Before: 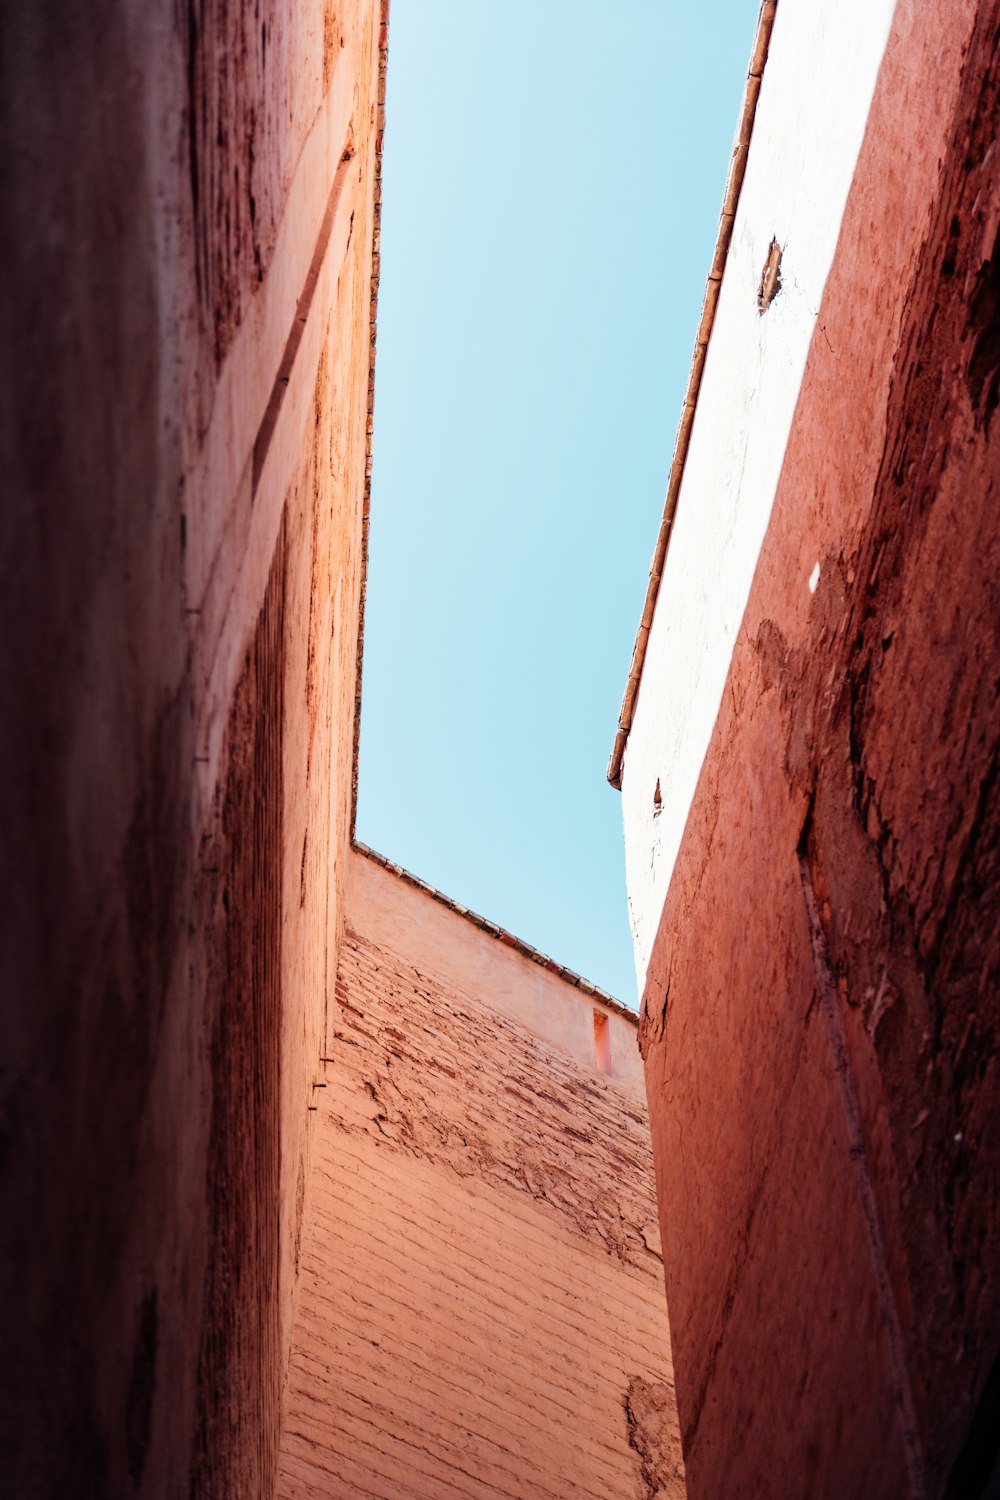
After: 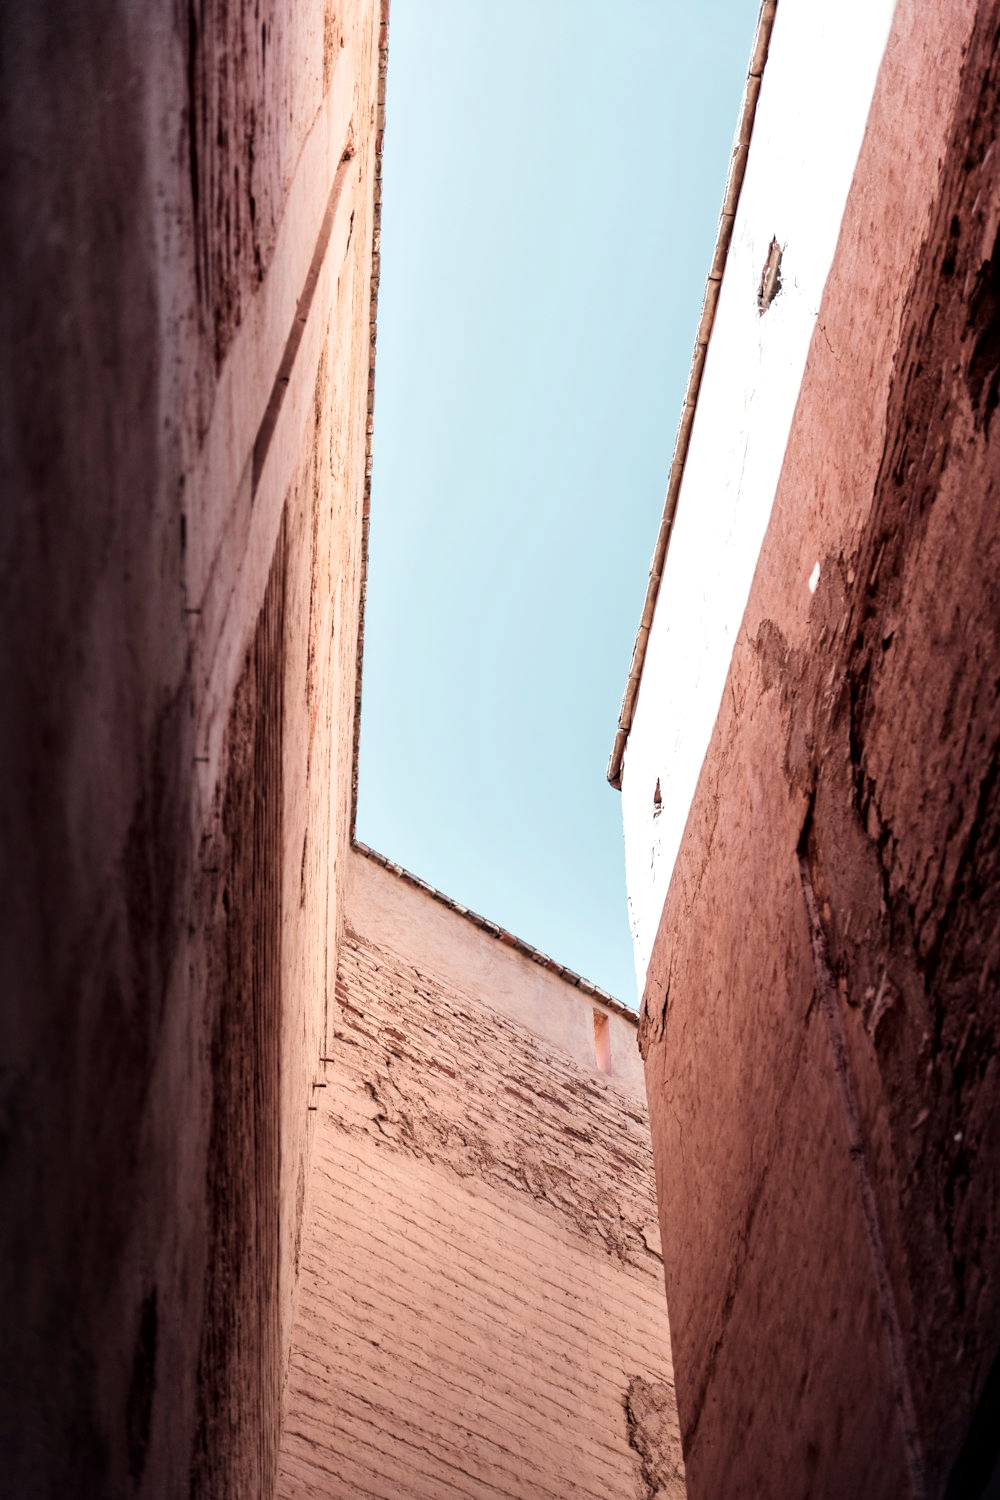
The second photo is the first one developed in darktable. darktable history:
local contrast: mode bilateral grid, contrast 20, coarseness 49, detail 132%, midtone range 0.2
exposure: exposure 0.082 EV, compensate highlight preservation false
color zones: curves: ch0 [(0, 0.559) (0.153, 0.551) (0.229, 0.5) (0.429, 0.5) (0.571, 0.5) (0.714, 0.5) (0.857, 0.5) (1, 0.559)]; ch1 [(0, 0.417) (0.112, 0.336) (0.213, 0.26) (0.429, 0.34) (0.571, 0.35) (0.683, 0.331) (0.857, 0.344) (1, 0.417)]
